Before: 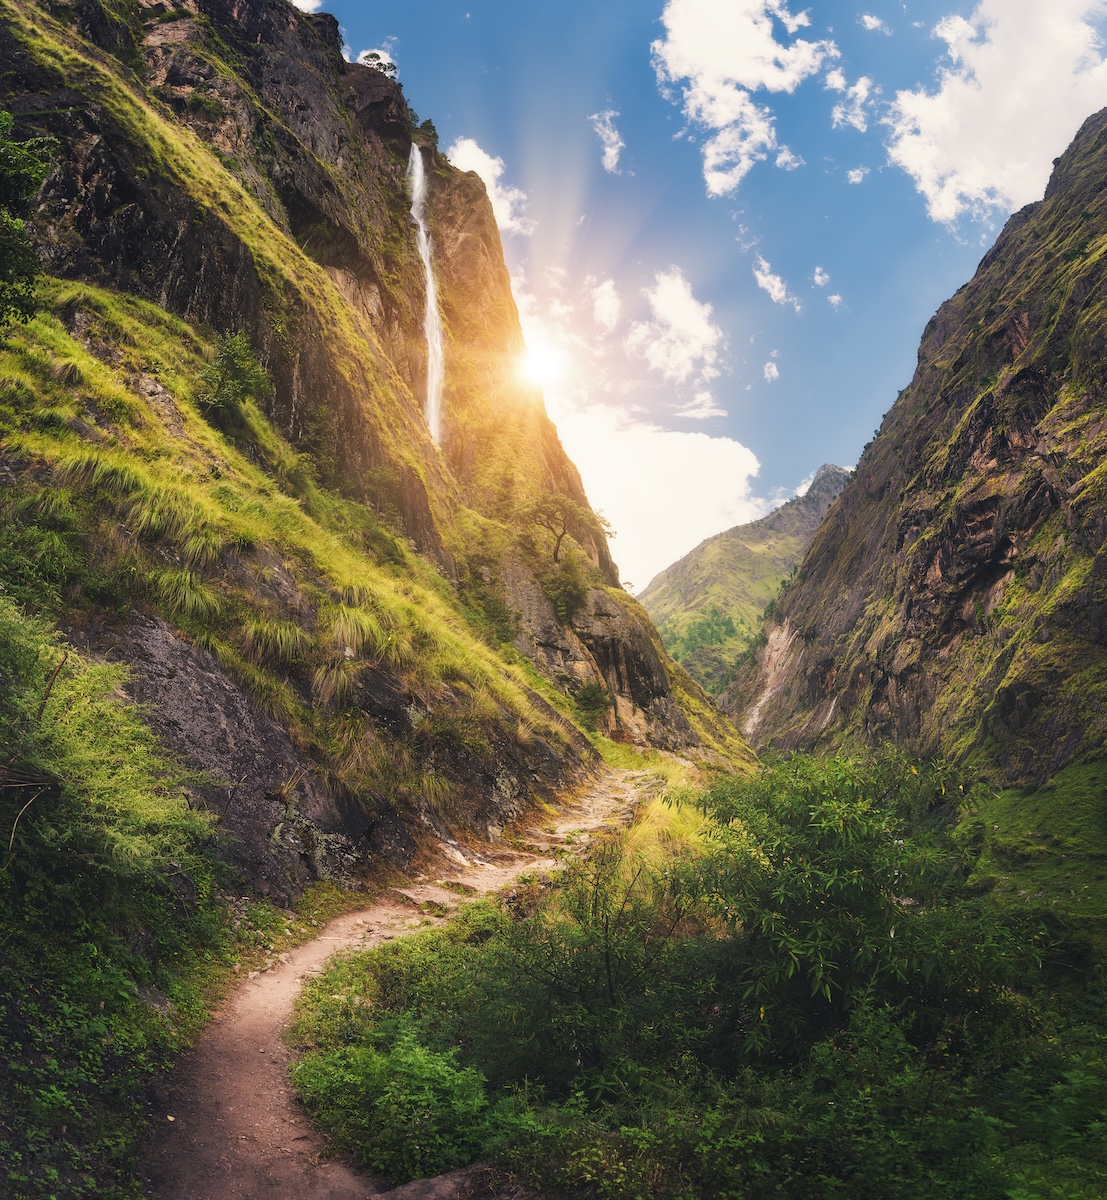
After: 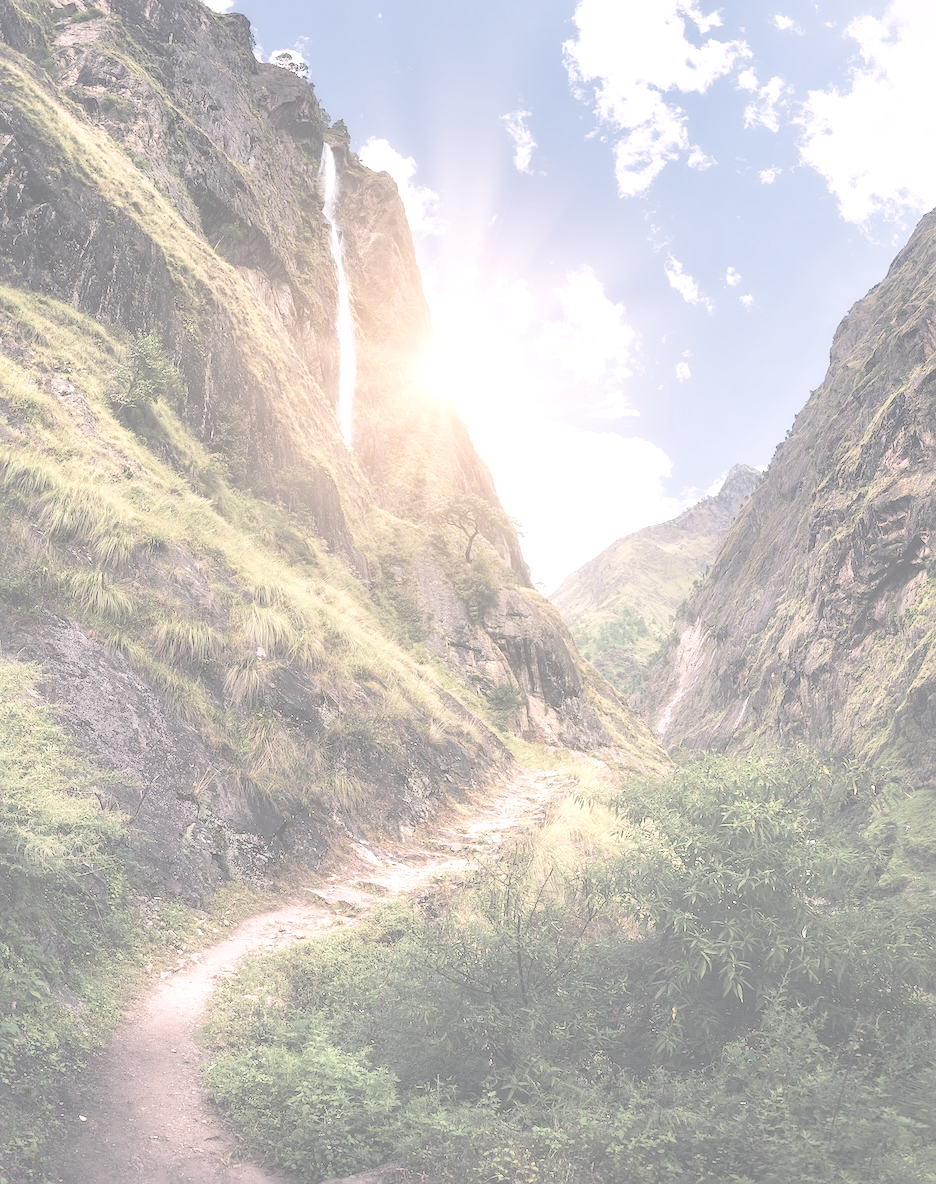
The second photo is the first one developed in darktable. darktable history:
crop: left 8.026%, right 7.374%
white balance: red 1.066, blue 1.119
velvia: strength 30%
sharpen: radius 1.272, amount 0.305, threshold 0
local contrast: on, module defaults
exposure: black level correction 0, exposure 1 EV, compensate exposure bias true, compensate highlight preservation false
contrast brightness saturation: contrast -0.32, brightness 0.75, saturation -0.78
